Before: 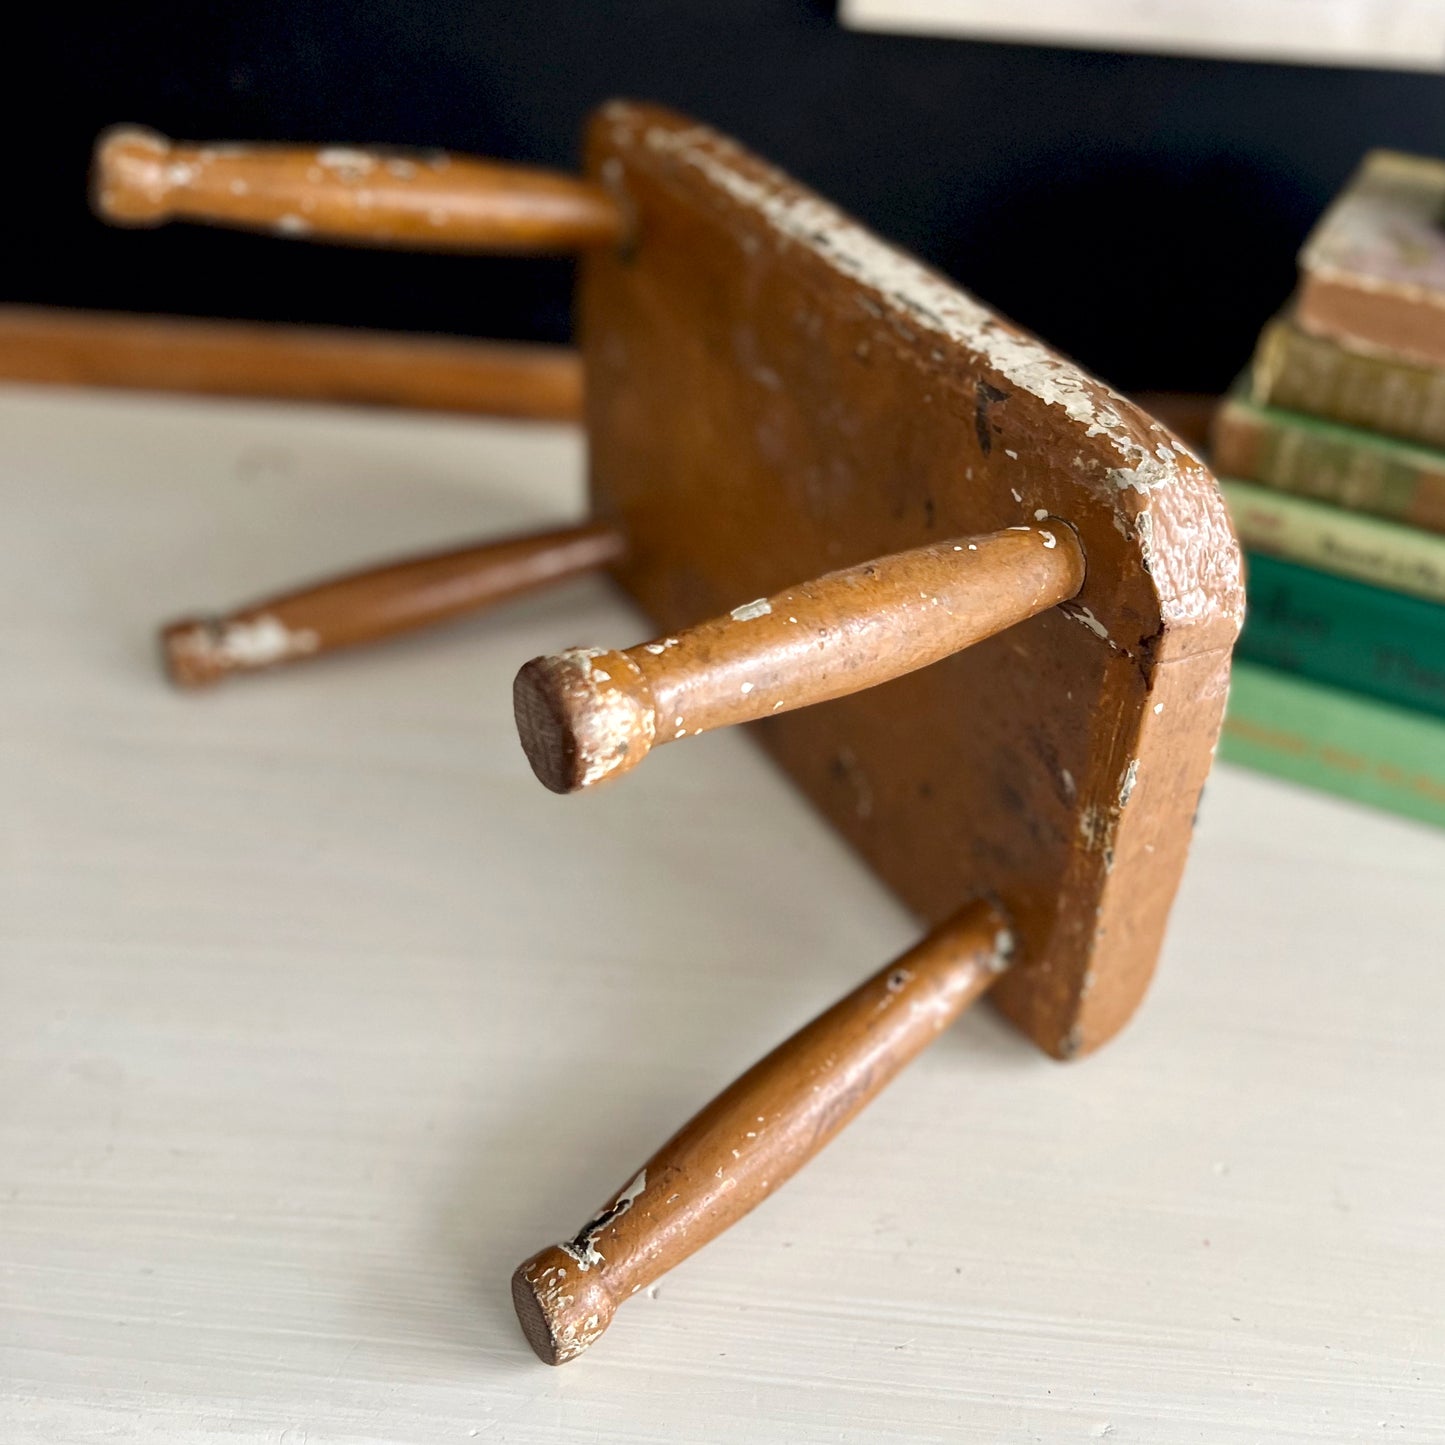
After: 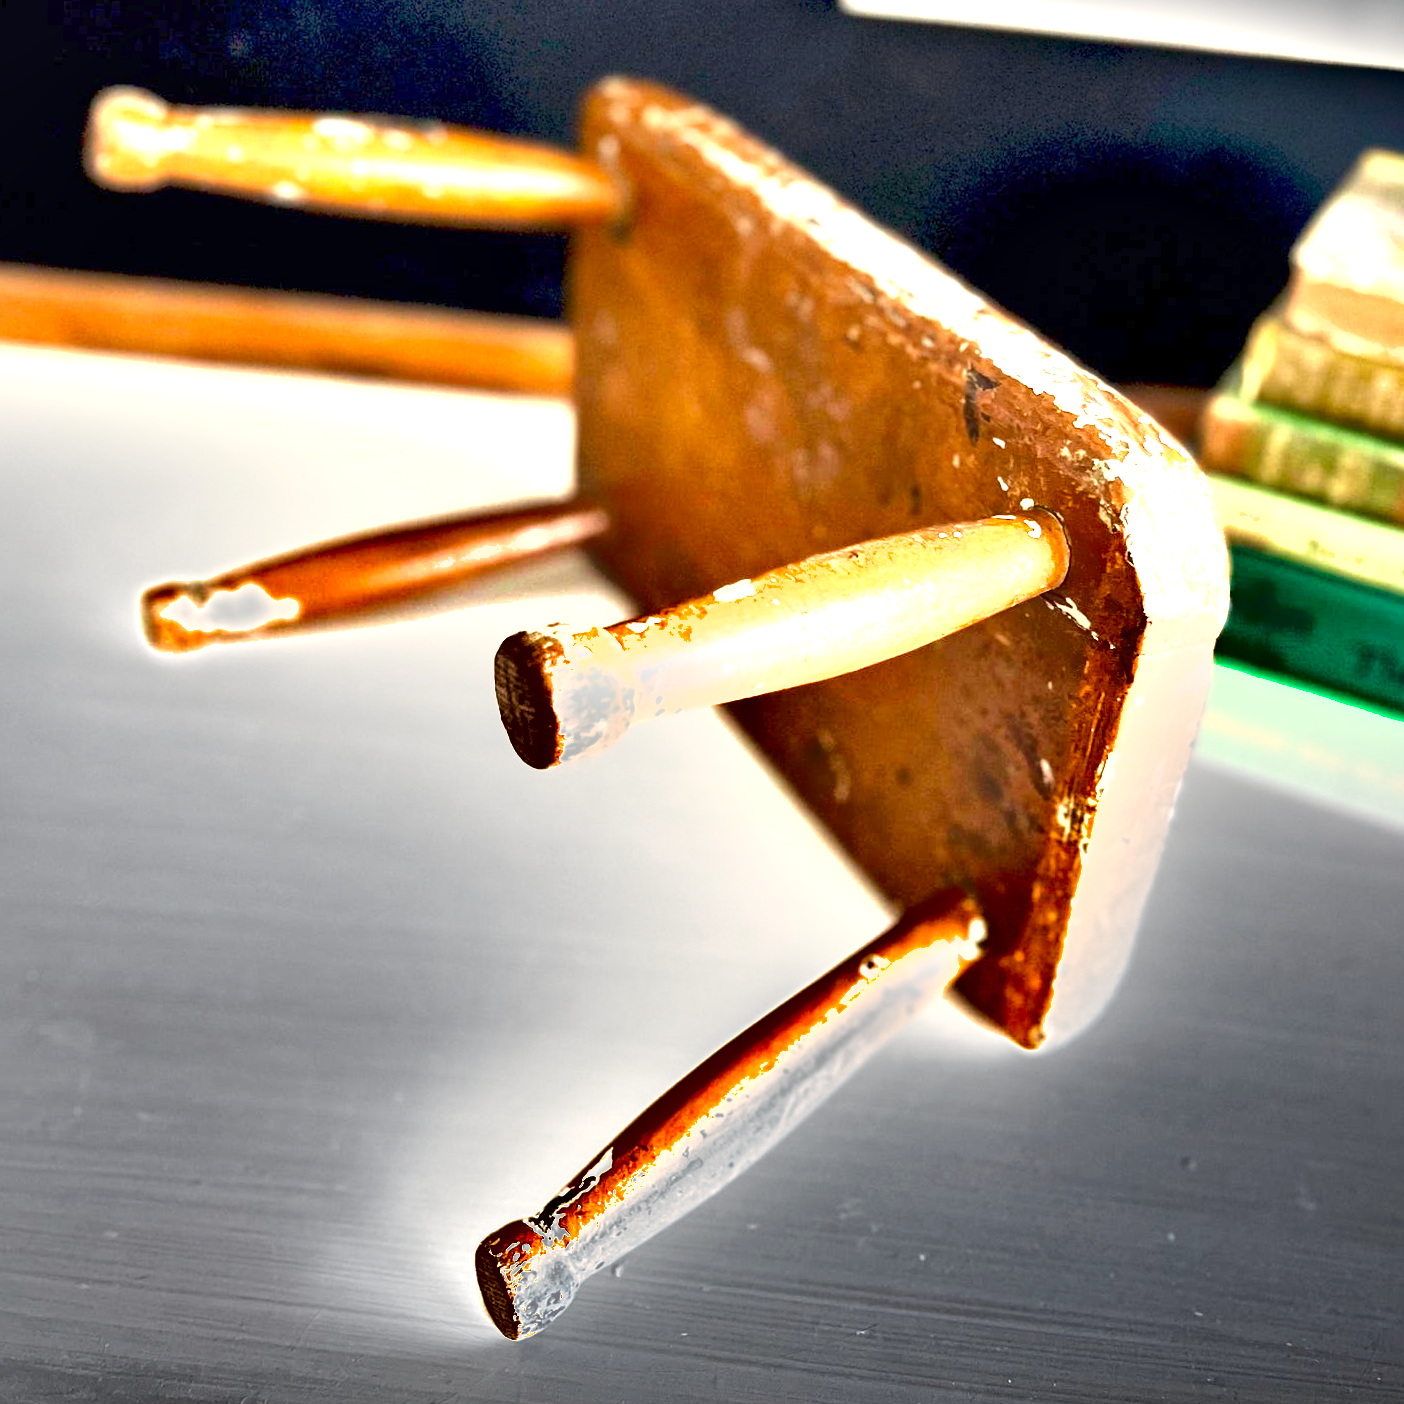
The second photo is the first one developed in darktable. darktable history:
shadows and highlights: low approximation 0.01, soften with gaussian
local contrast: mode bilateral grid, contrast 21, coarseness 50, detail 138%, midtone range 0.2
crop and rotate: angle -1.66°
exposure: exposure 2.229 EV, compensate highlight preservation false
contrast brightness saturation: contrast 0.082, saturation 0.199
